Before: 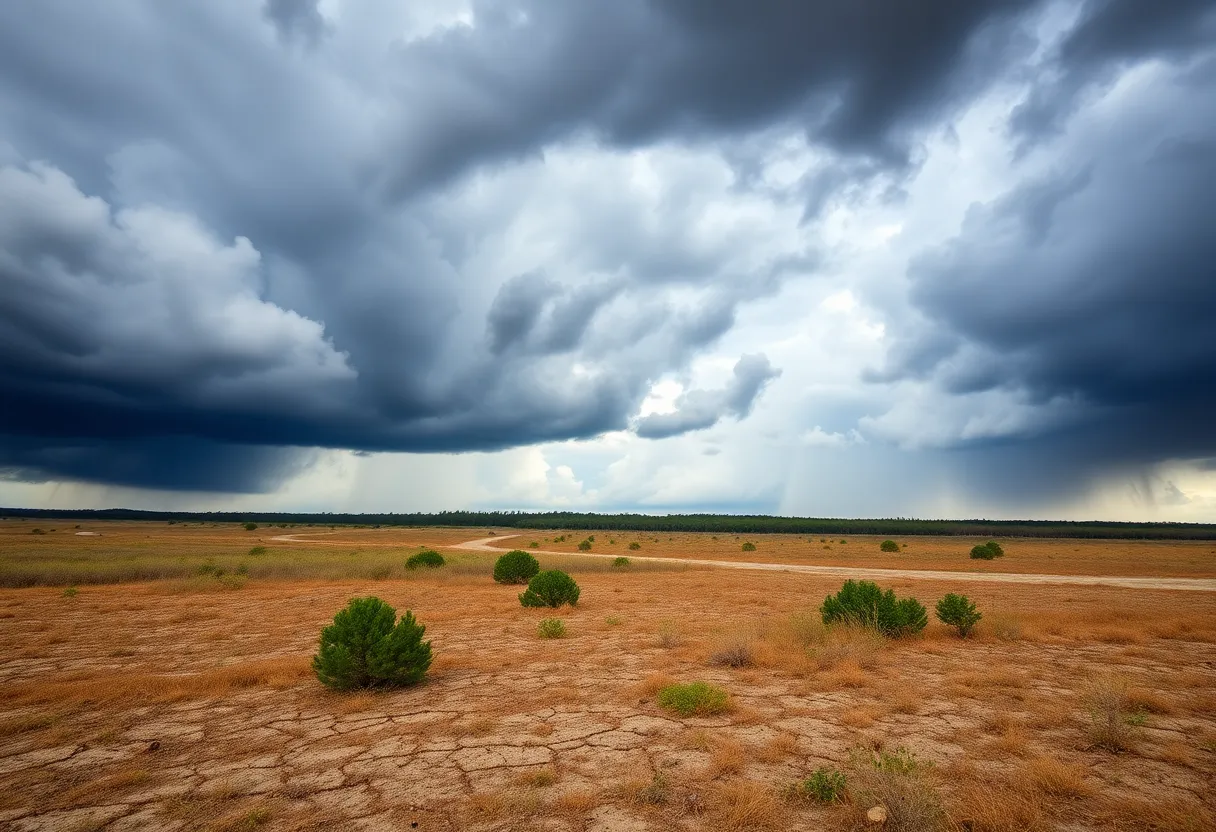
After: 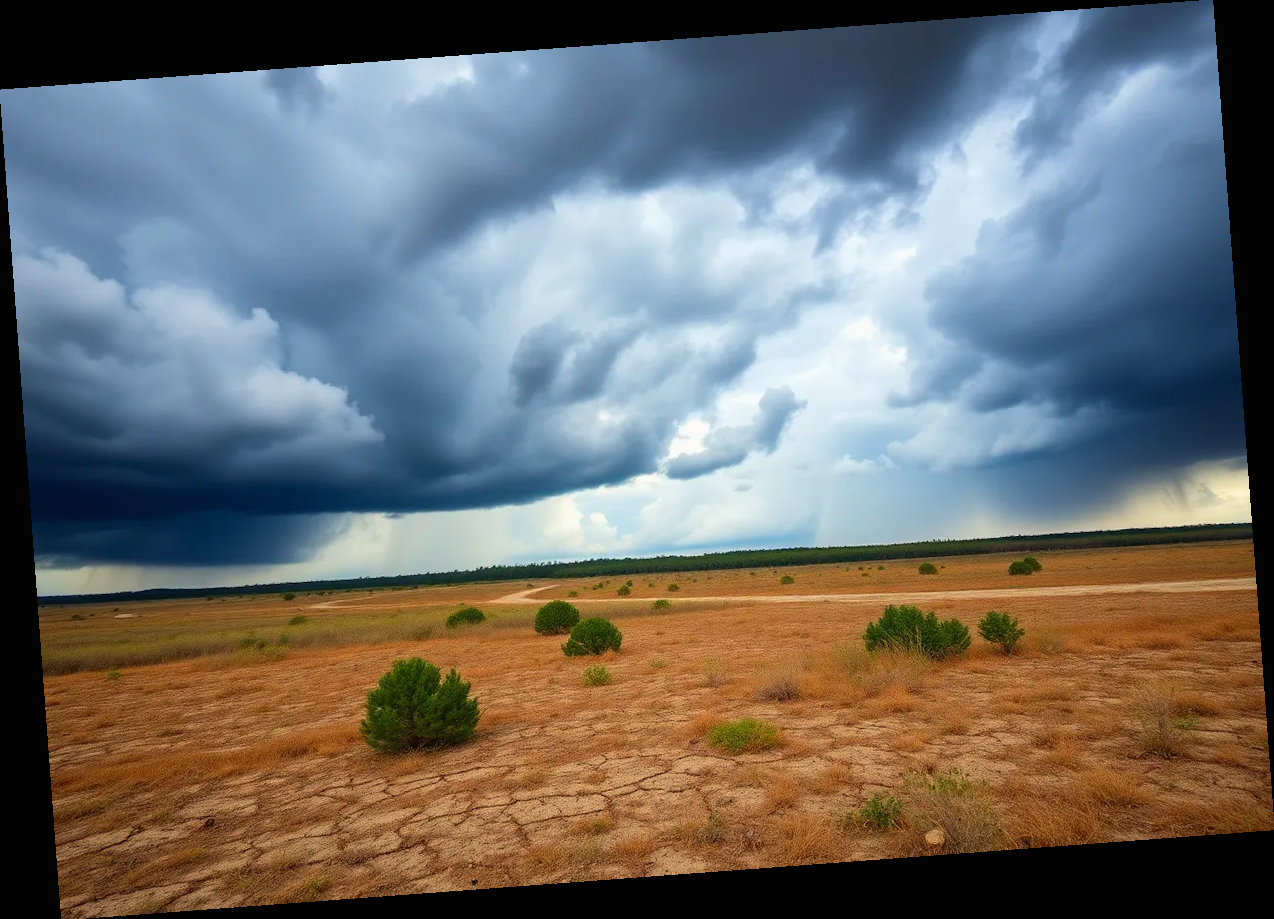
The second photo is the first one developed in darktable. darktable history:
velvia: on, module defaults
contrast brightness saturation: contrast -0.02, brightness -0.01, saturation 0.03
rotate and perspective: rotation -4.25°, automatic cropping off
